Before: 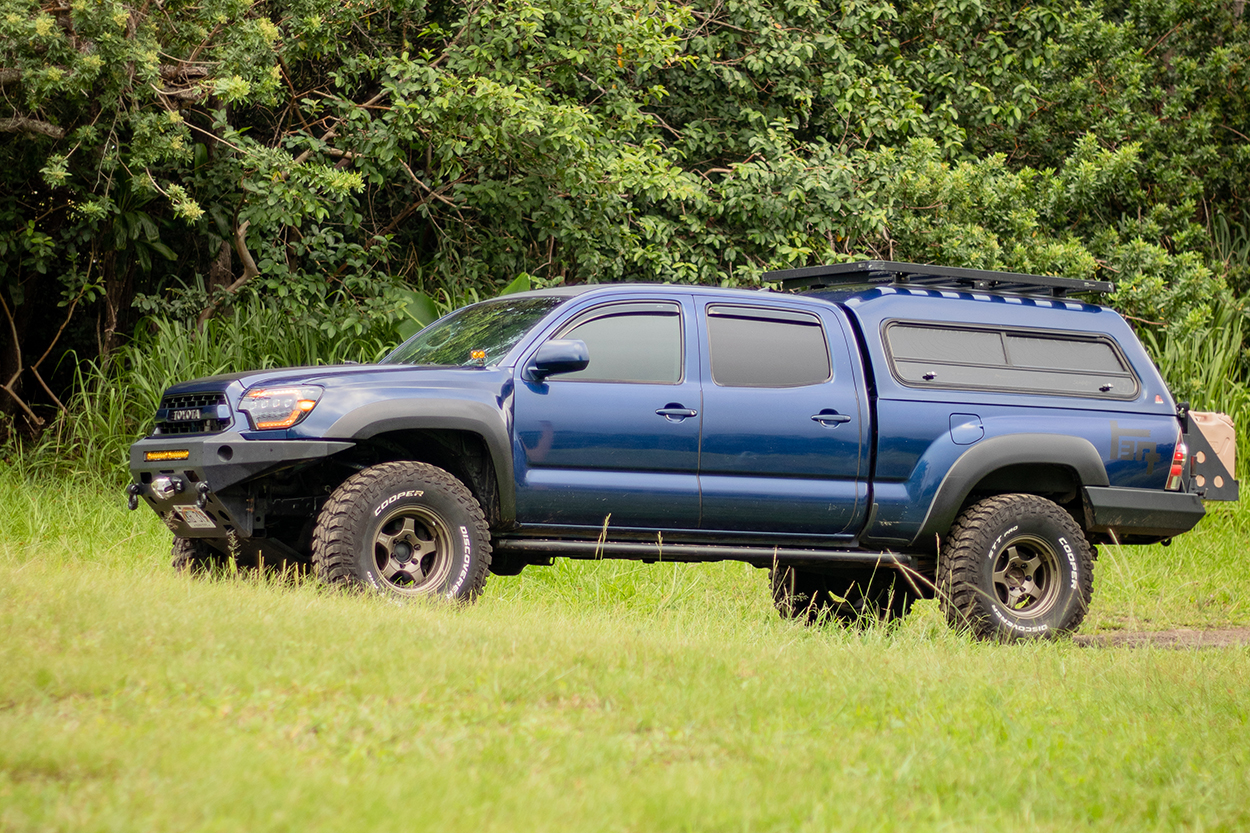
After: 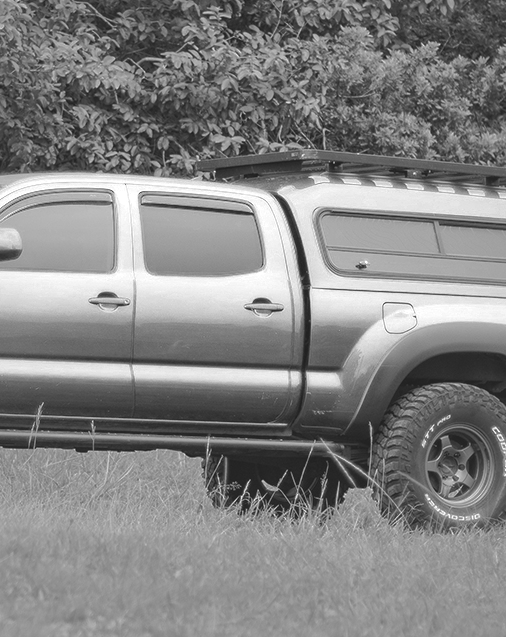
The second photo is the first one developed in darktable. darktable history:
color zones: curves: ch0 [(0, 0.613) (0.01, 0.613) (0.245, 0.448) (0.498, 0.529) (0.642, 0.665) (0.879, 0.777) (0.99, 0.613)]; ch1 [(0, 0) (0.143, 0) (0.286, 0) (0.429, 0) (0.571, 0) (0.714, 0) (0.857, 0)]
shadows and highlights: shadows 60.47, highlights -60.04
color balance rgb: linear chroma grading › global chroma 15.032%, perceptual saturation grading › global saturation 21.208%, perceptual saturation grading › highlights -19.716%, perceptual saturation grading › shadows 29.921%, global vibrance 20%
crop: left 45.361%, top 13.348%, right 14.121%, bottom 10.088%
color correction: highlights a* -7.56, highlights b* 1.37, shadows a* -3.25, saturation 1.4
velvia: strength 16.8%
levels: levels [0, 0.492, 0.984]
exposure: black level correction -0.007, exposure 0.066 EV, compensate exposure bias true, compensate highlight preservation false
